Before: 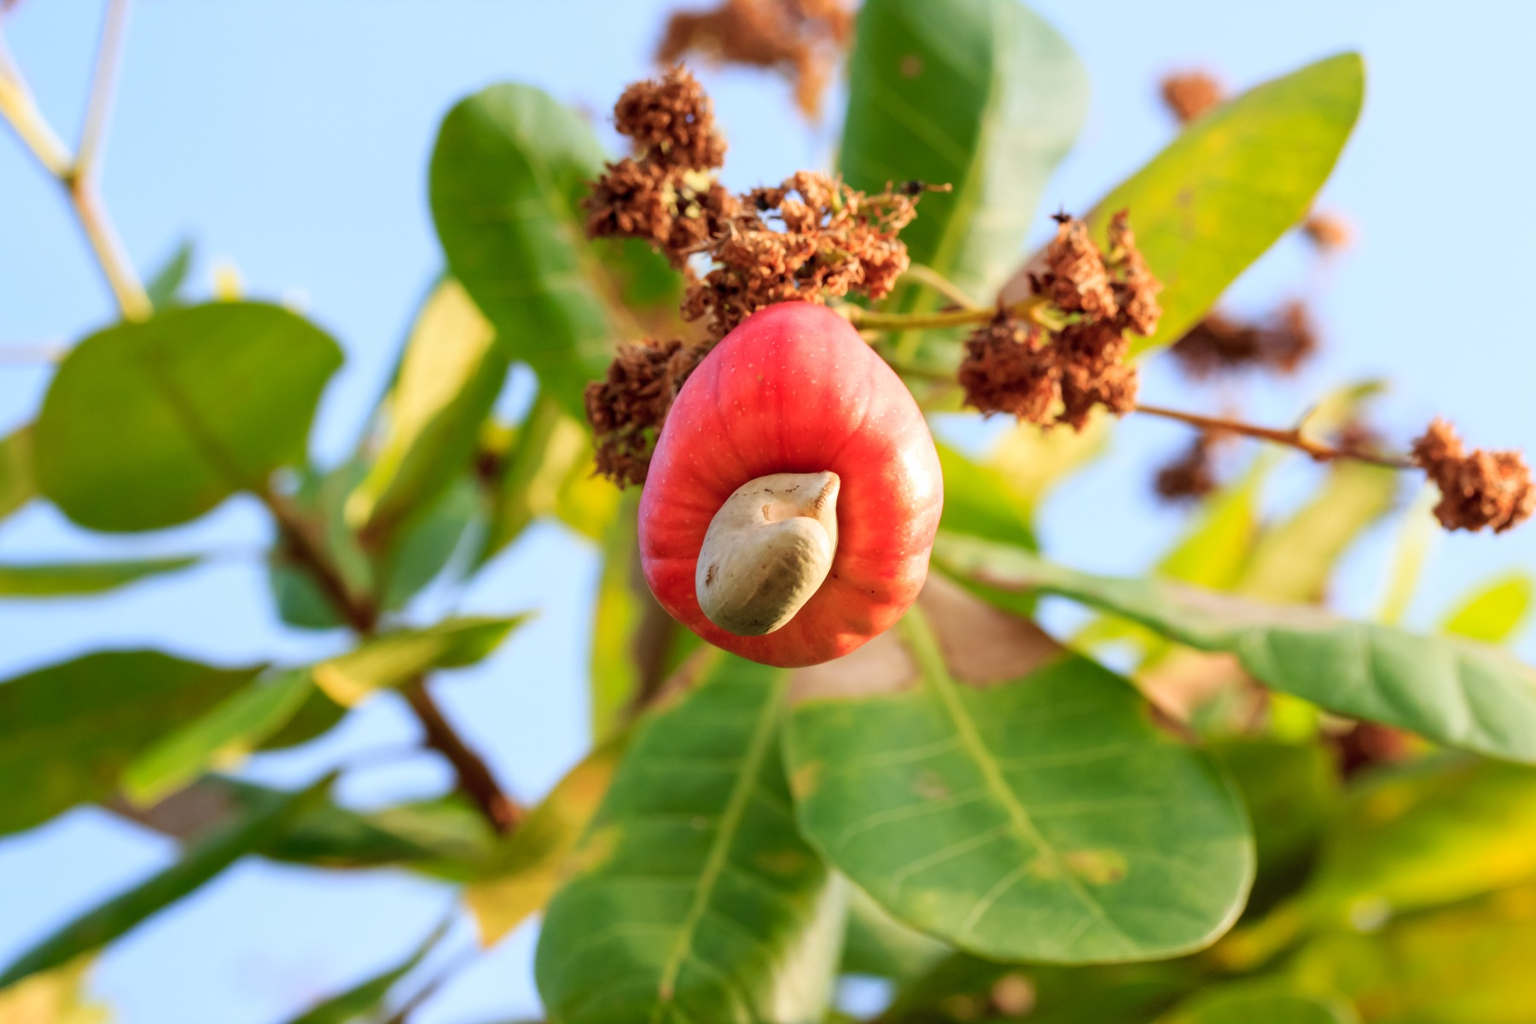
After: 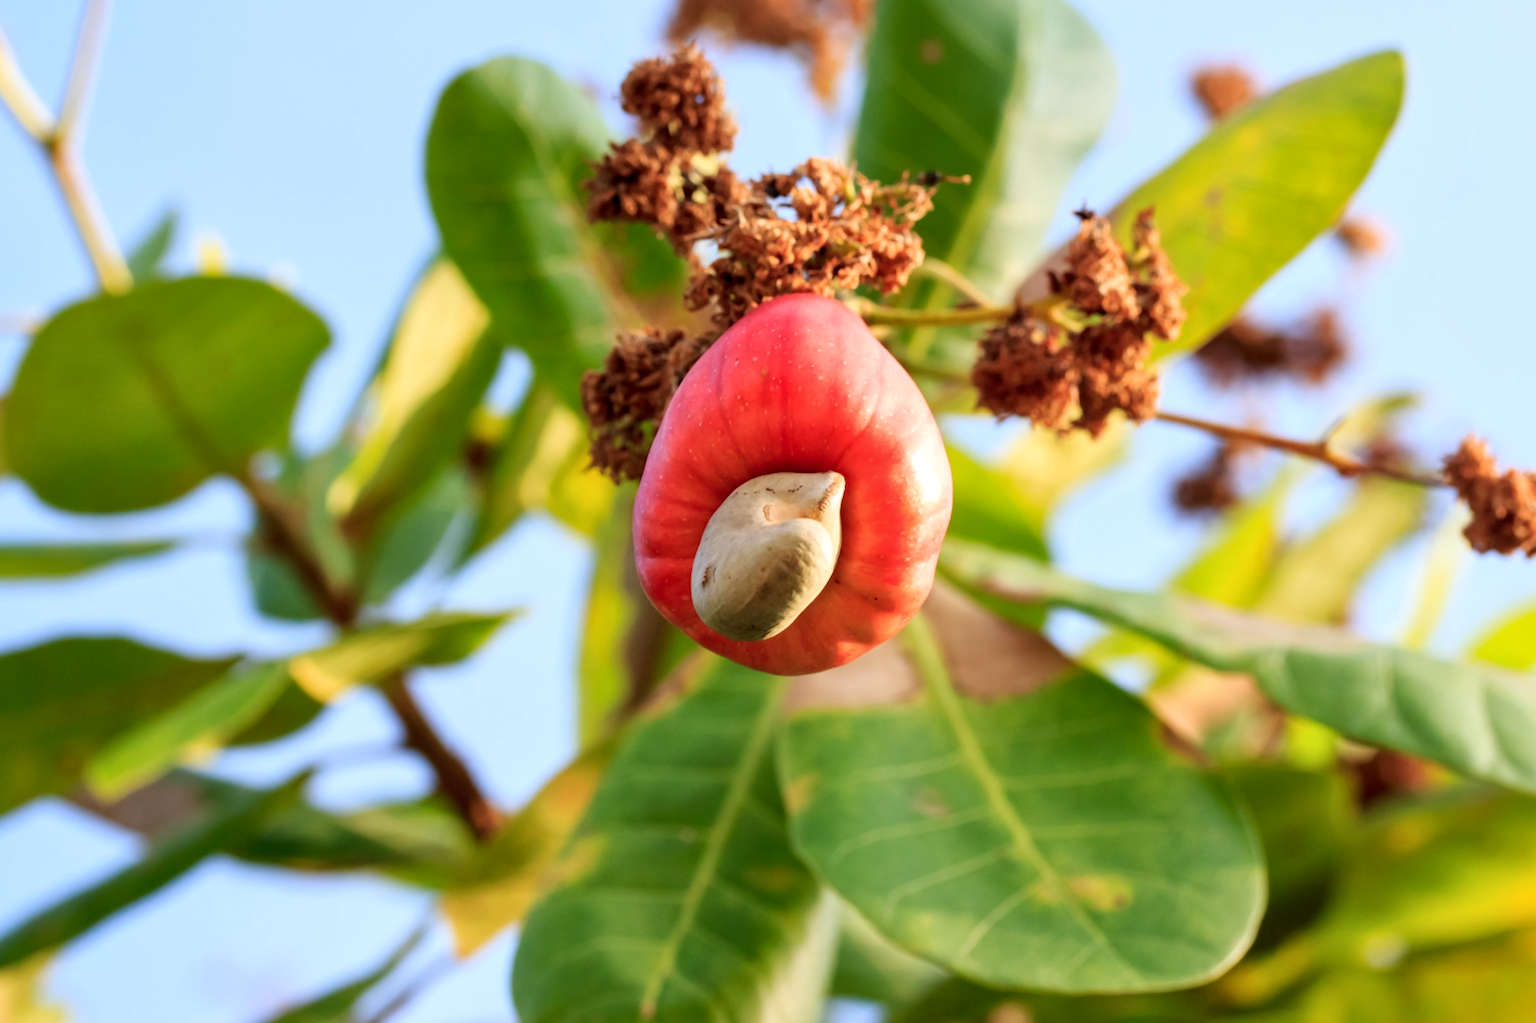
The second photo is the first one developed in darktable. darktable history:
crop and rotate: angle -1.69°
local contrast: mode bilateral grid, contrast 20, coarseness 50, detail 120%, midtone range 0.2
